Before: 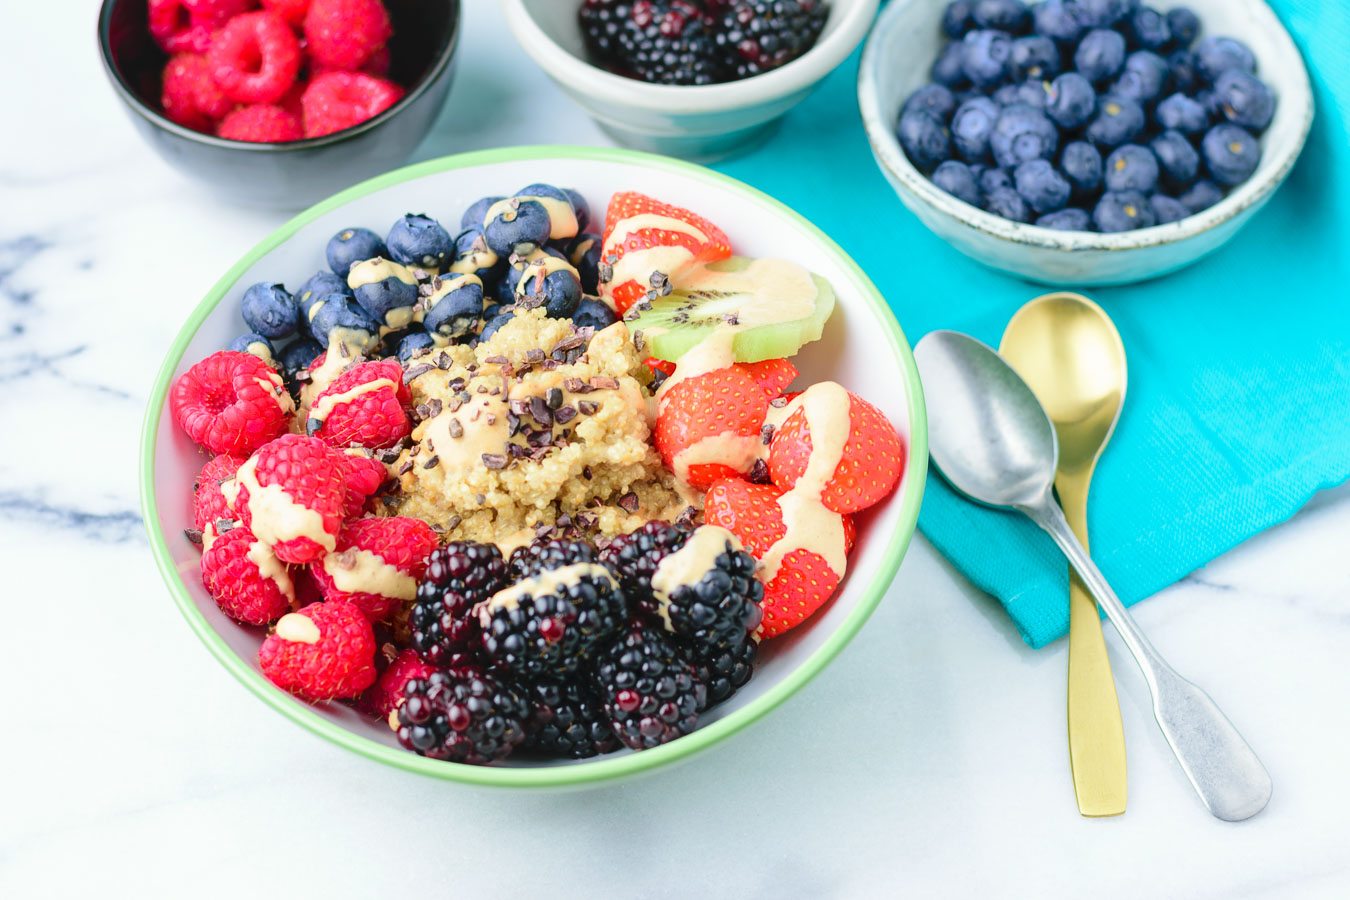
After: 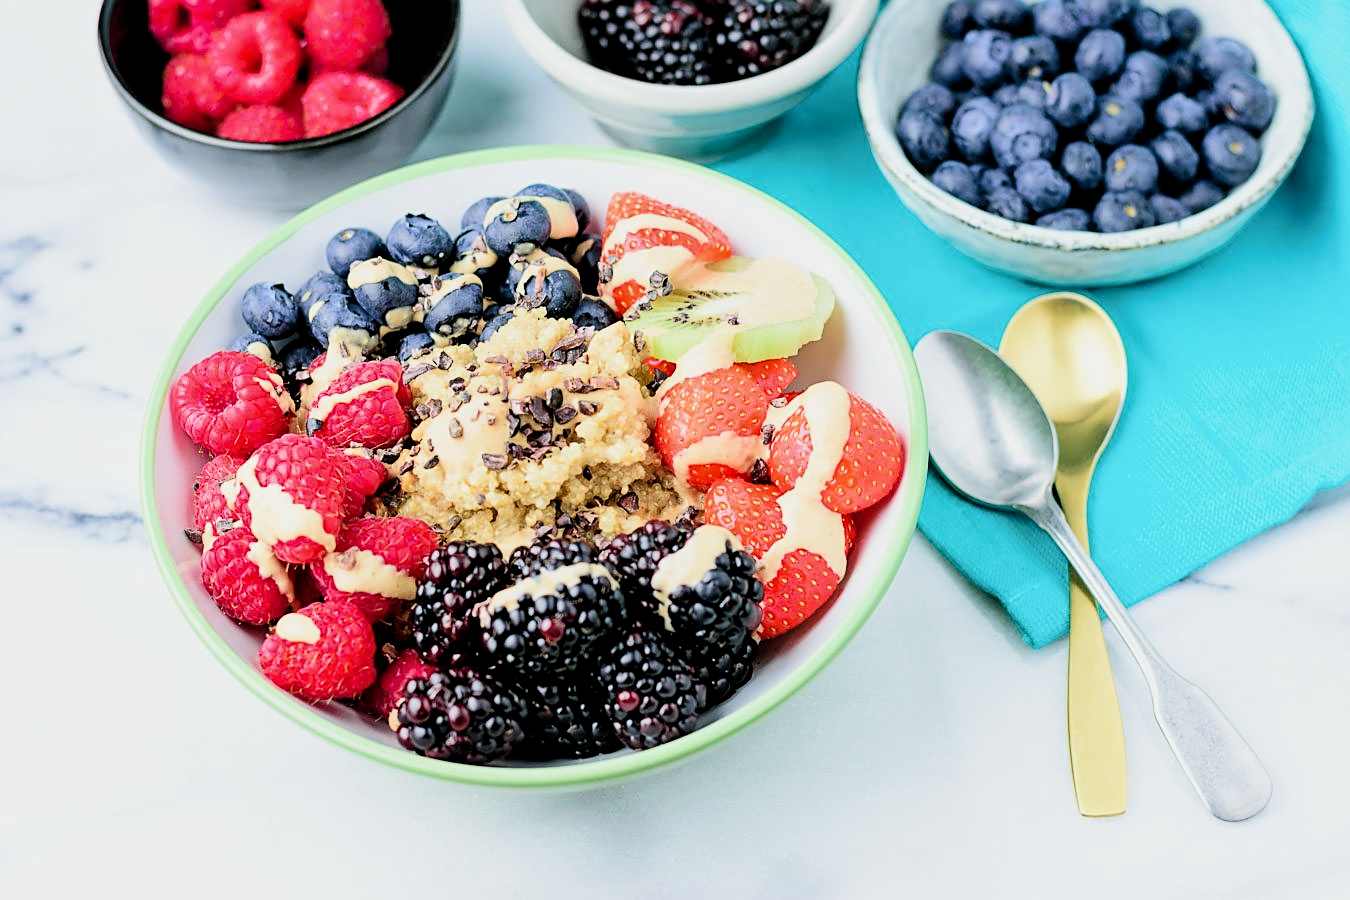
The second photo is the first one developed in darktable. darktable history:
filmic rgb: black relative exposure -5 EV, hardness 2.88, contrast 1.3
shadows and highlights: shadows 0, highlights 40
local contrast: mode bilateral grid, contrast 20, coarseness 50, detail 130%, midtone range 0.2
sharpen: on, module defaults
